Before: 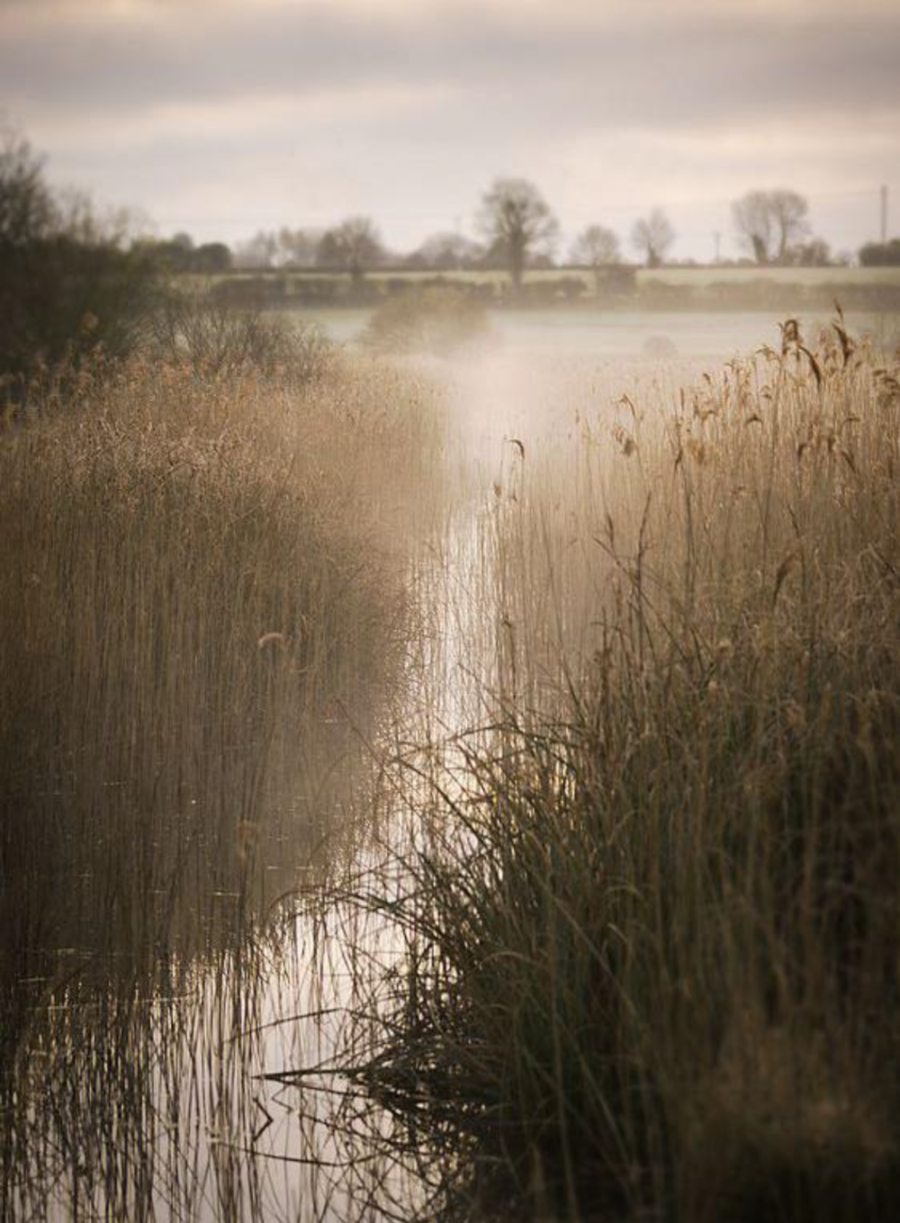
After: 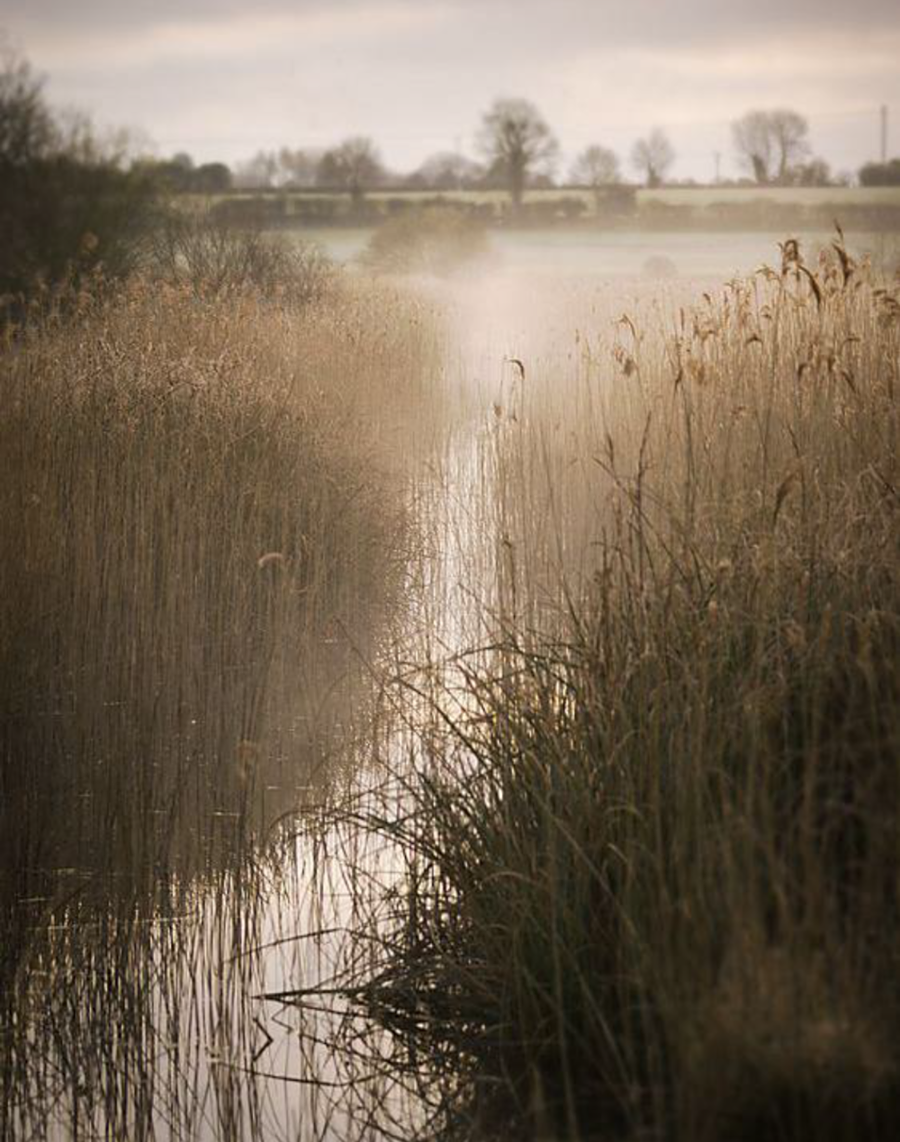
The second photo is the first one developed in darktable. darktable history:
crop and rotate: top 6.592%
sharpen: amount 0.214
